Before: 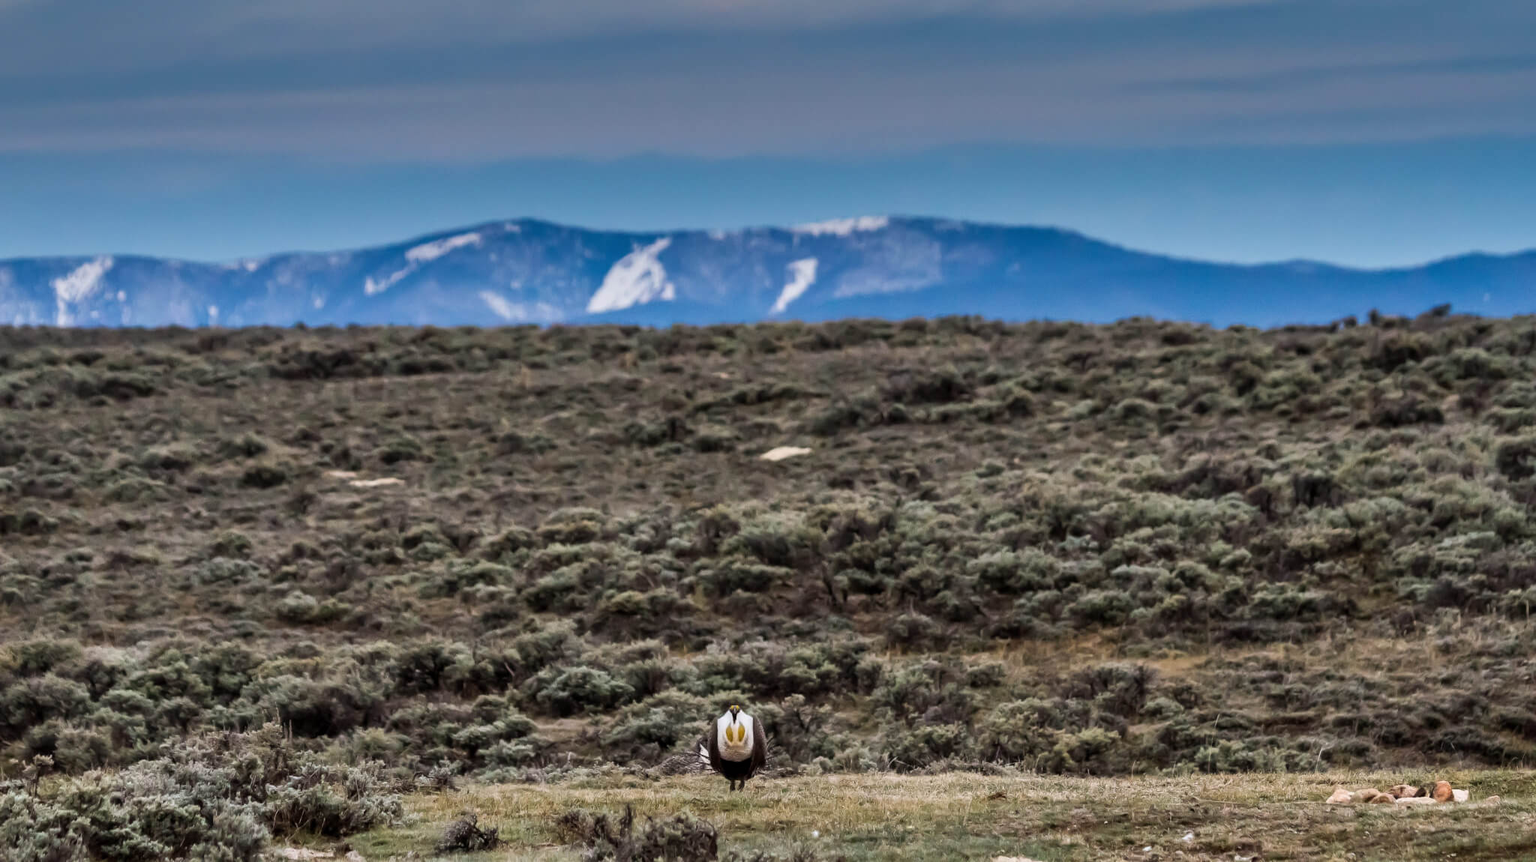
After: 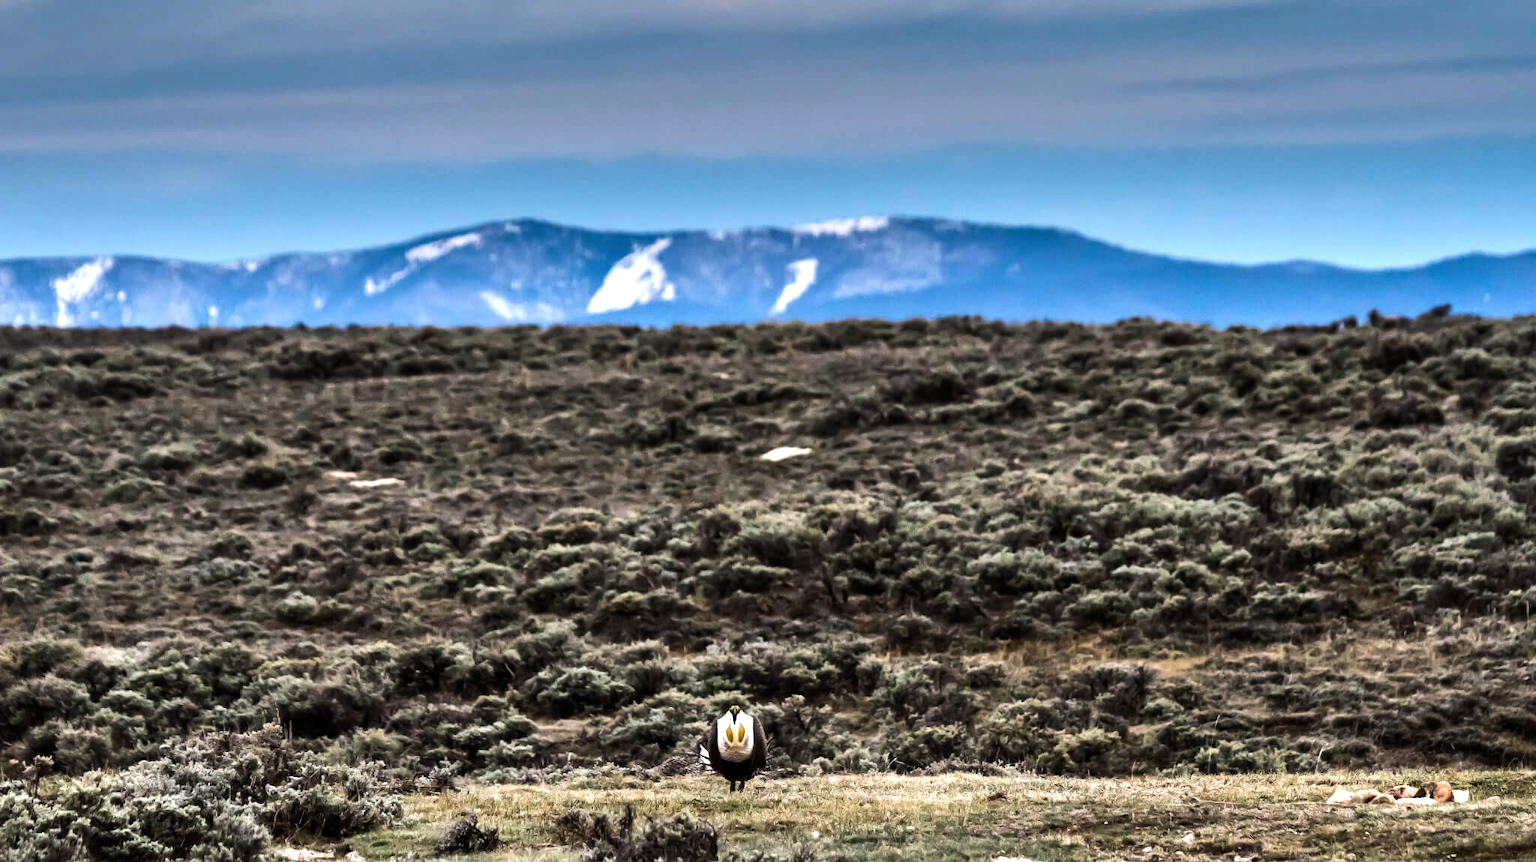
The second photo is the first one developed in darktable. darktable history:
white balance: emerald 1
tone equalizer: -8 EV -1.08 EV, -7 EV -1.01 EV, -6 EV -0.867 EV, -5 EV -0.578 EV, -3 EV 0.578 EV, -2 EV 0.867 EV, -1 EV 1.01 EV, +0 EV 1.08 EV, edges refinement/feathering 500, mask exposure compensation -1.57 EV, preserve details no
